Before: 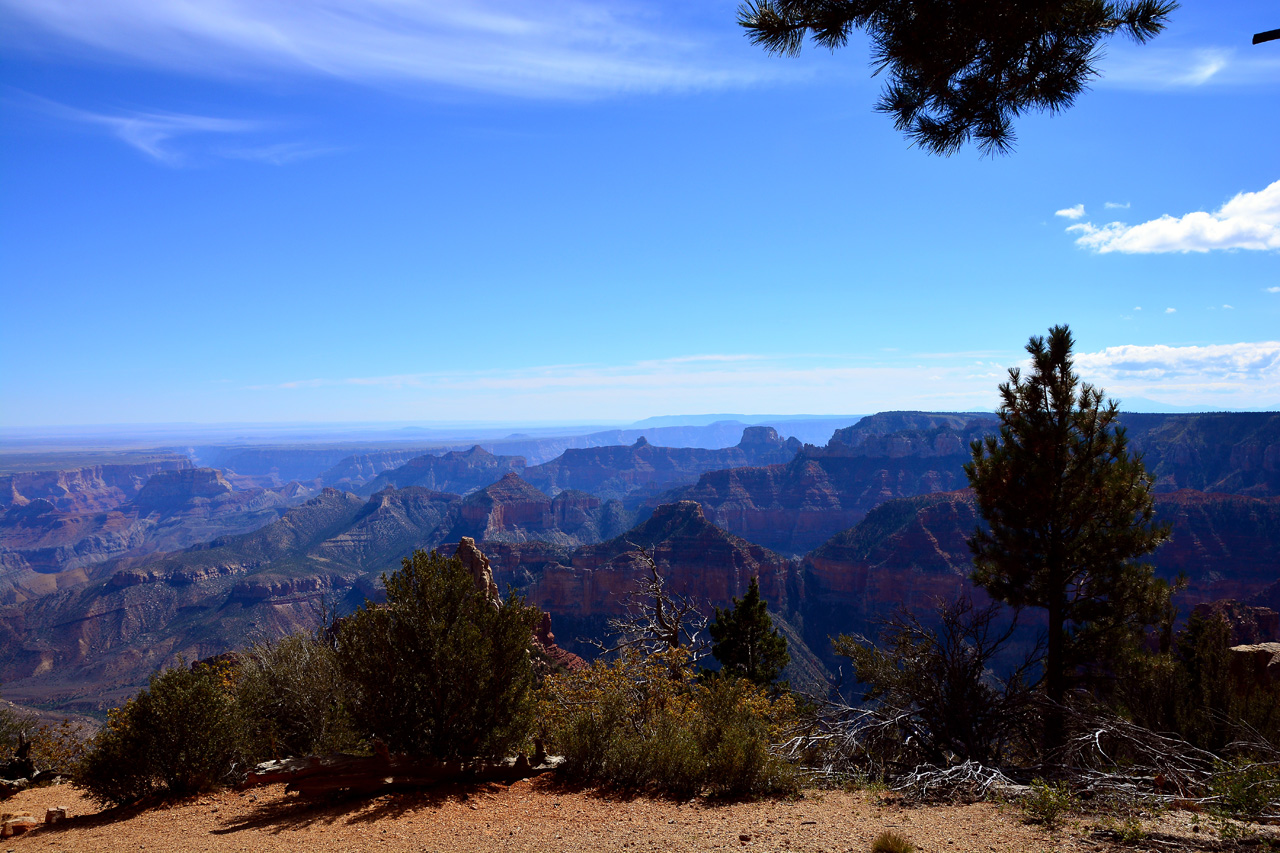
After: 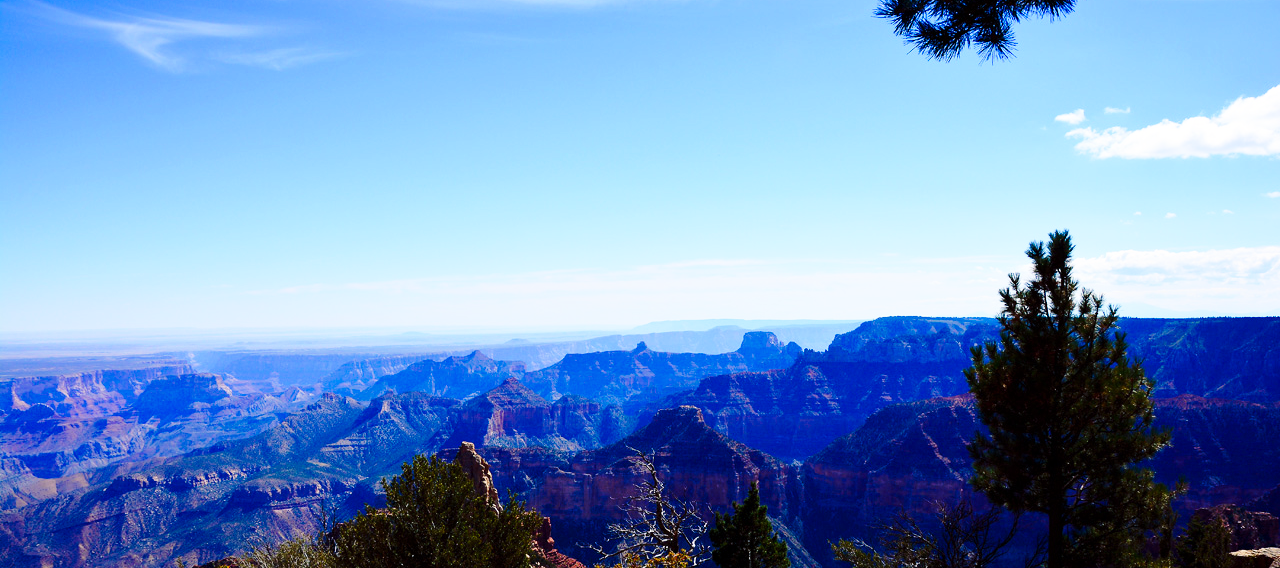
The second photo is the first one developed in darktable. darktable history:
crop: top 11.146%, bottom 22.172%
base curve: curves: ch0 [(0, 0) (0.028, 0.03) (0.121, 0.232) (0.46, 0.748) (0.859, 0.968) (1, 1)], preserve colors none
color balance rgb: shadows lift › chroma 7.205%, shadows lift › hue 244.24°, highlights gain › chroma 0.273%, highlights gain › hue 331.64°, perceptual saturation grading › global saturation 20%, perceptual saturation grading › highlights -25.586%, perceptual saturation grading › shadows 24.008%
